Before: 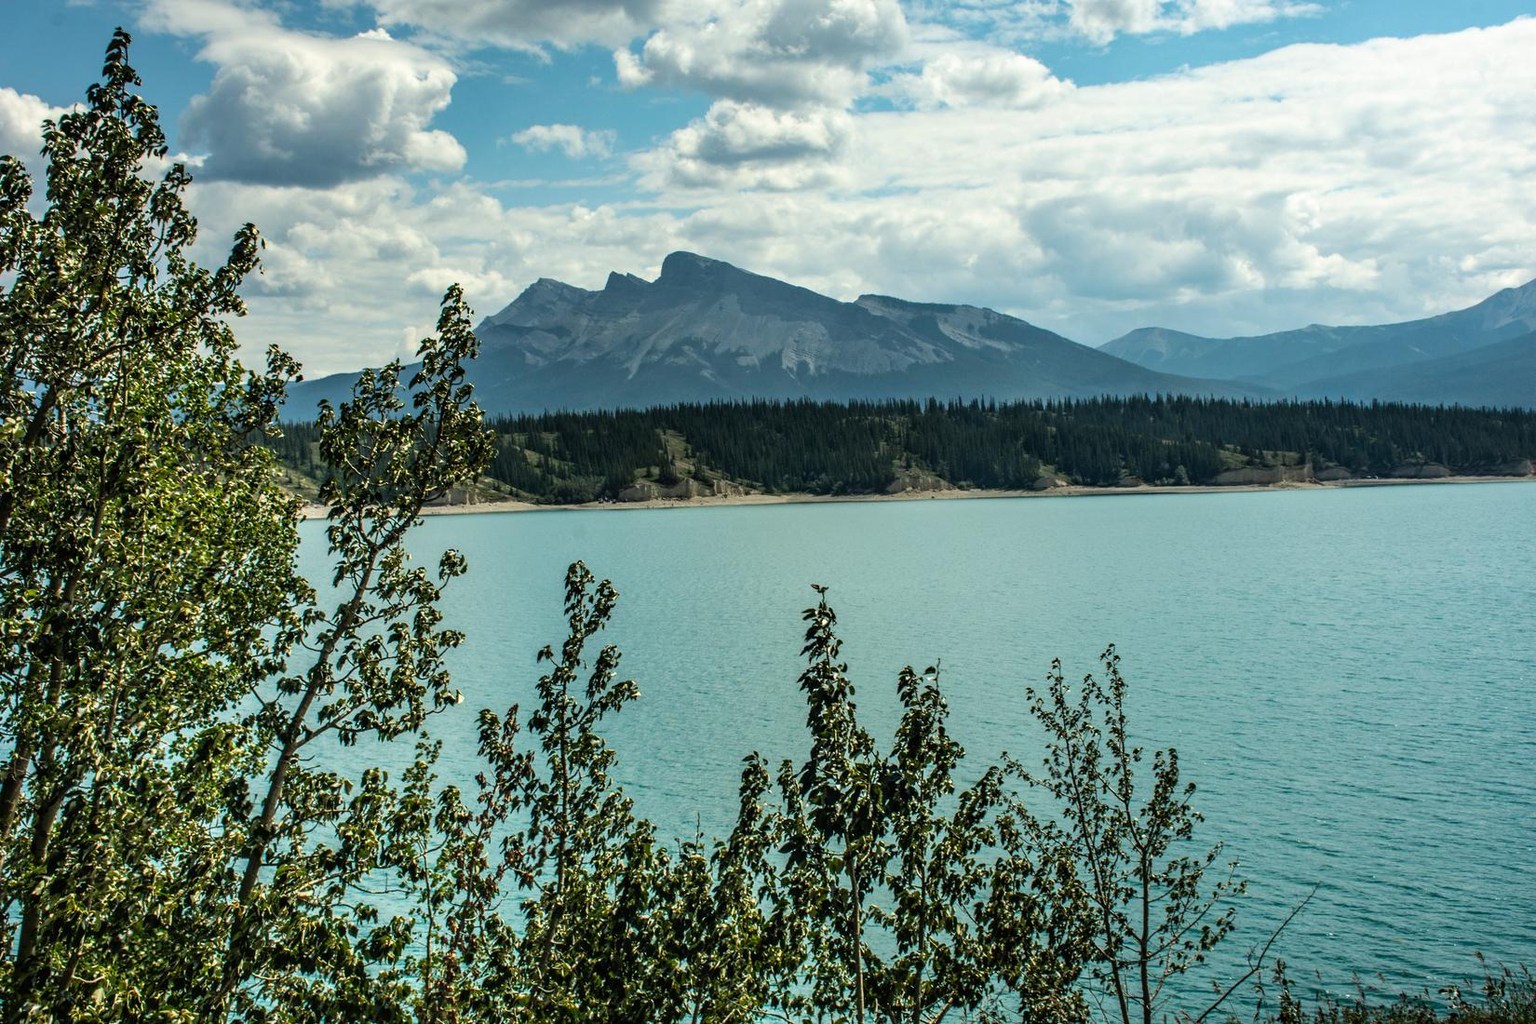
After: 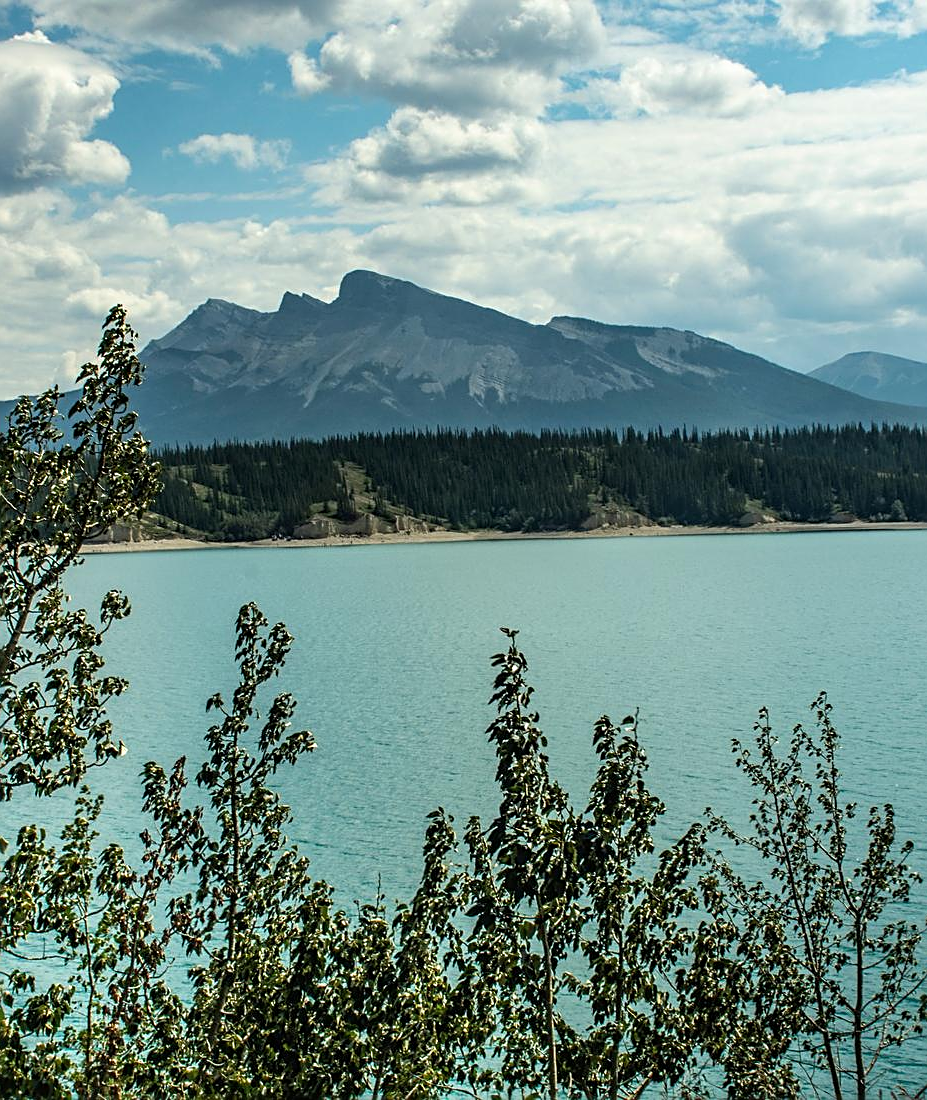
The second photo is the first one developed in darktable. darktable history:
crop and rotate: left 22.493%, right 21.288%
sharpen: on, module defaults
